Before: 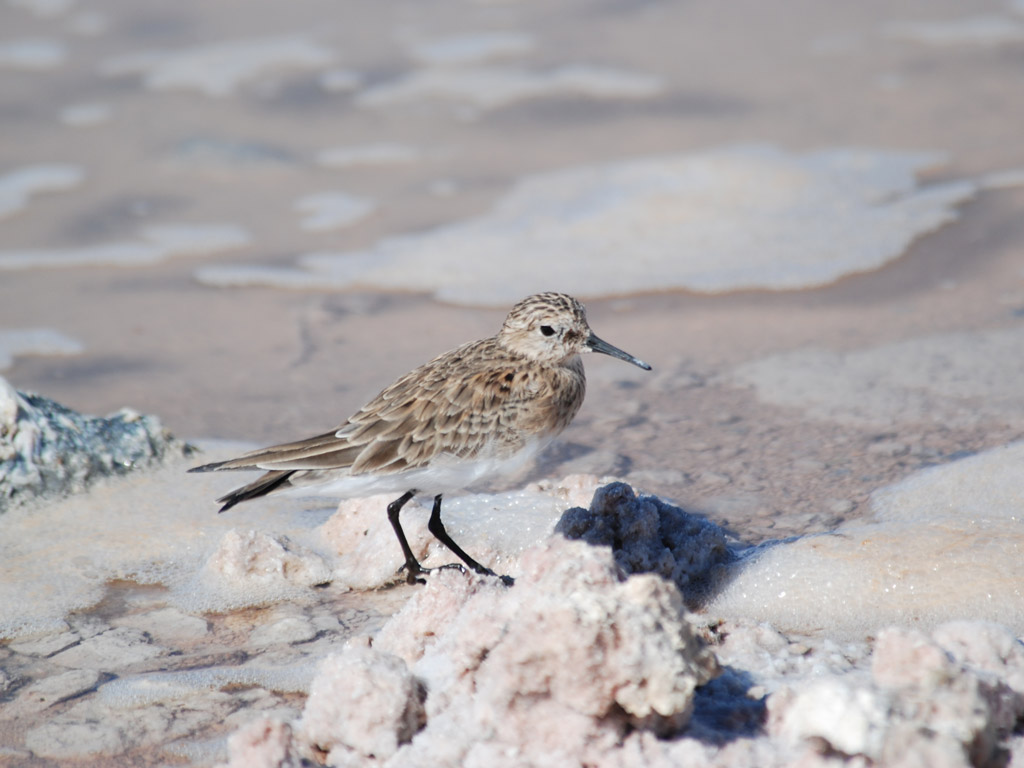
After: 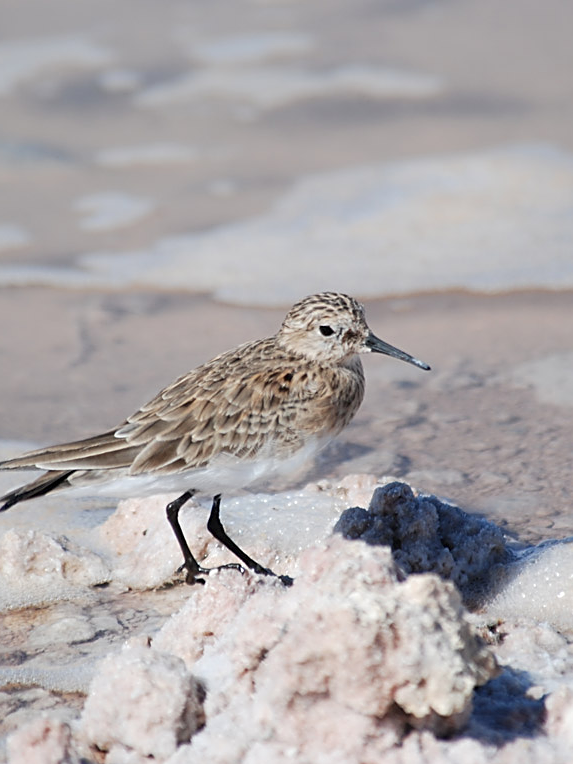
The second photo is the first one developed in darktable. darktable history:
sharpen: on, module defaults
crop: left 21.674%, right 22.086%
